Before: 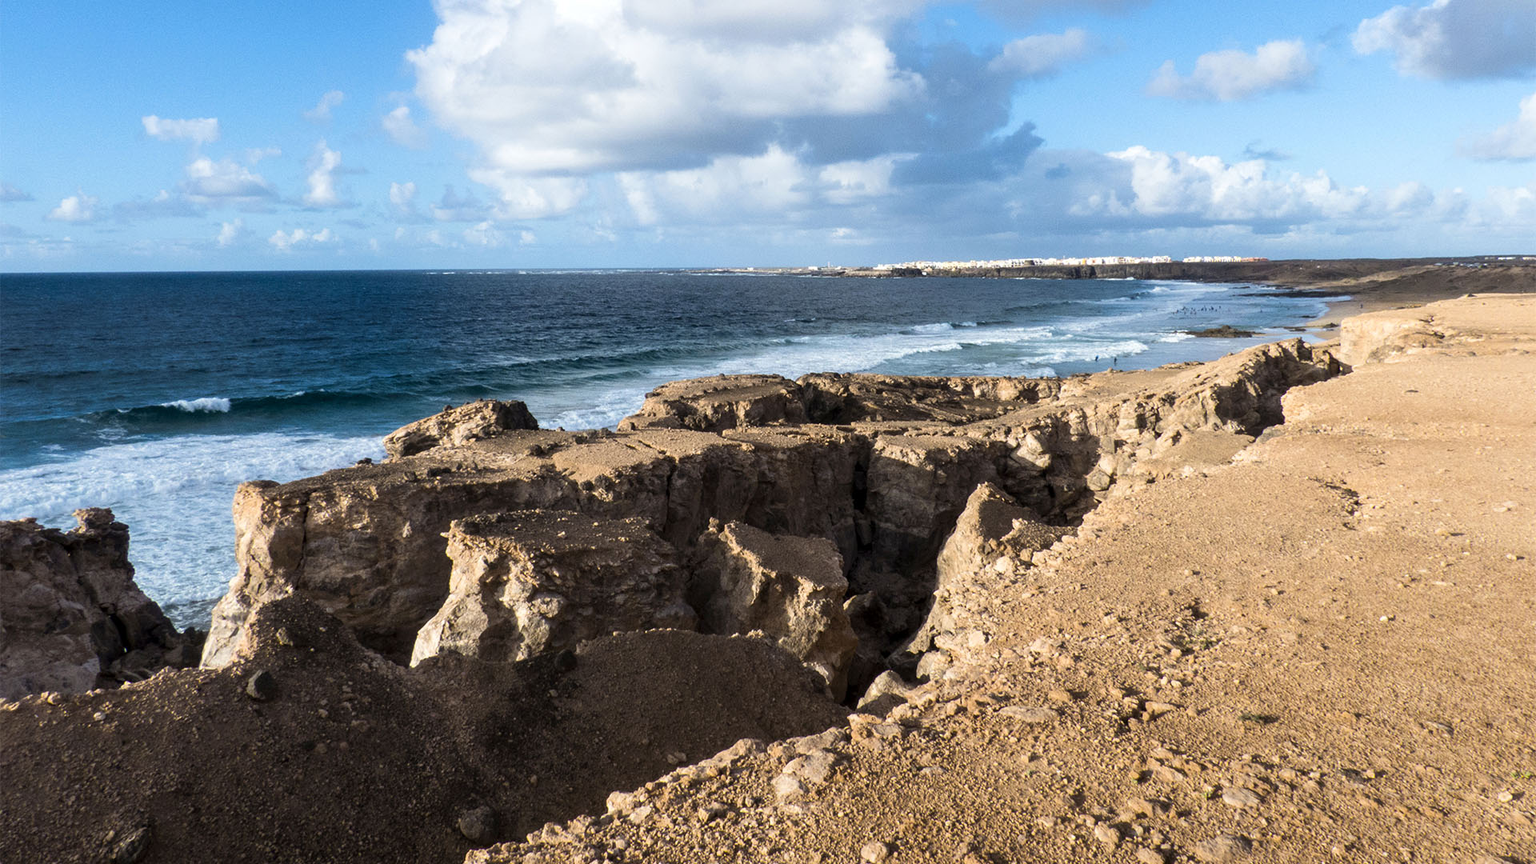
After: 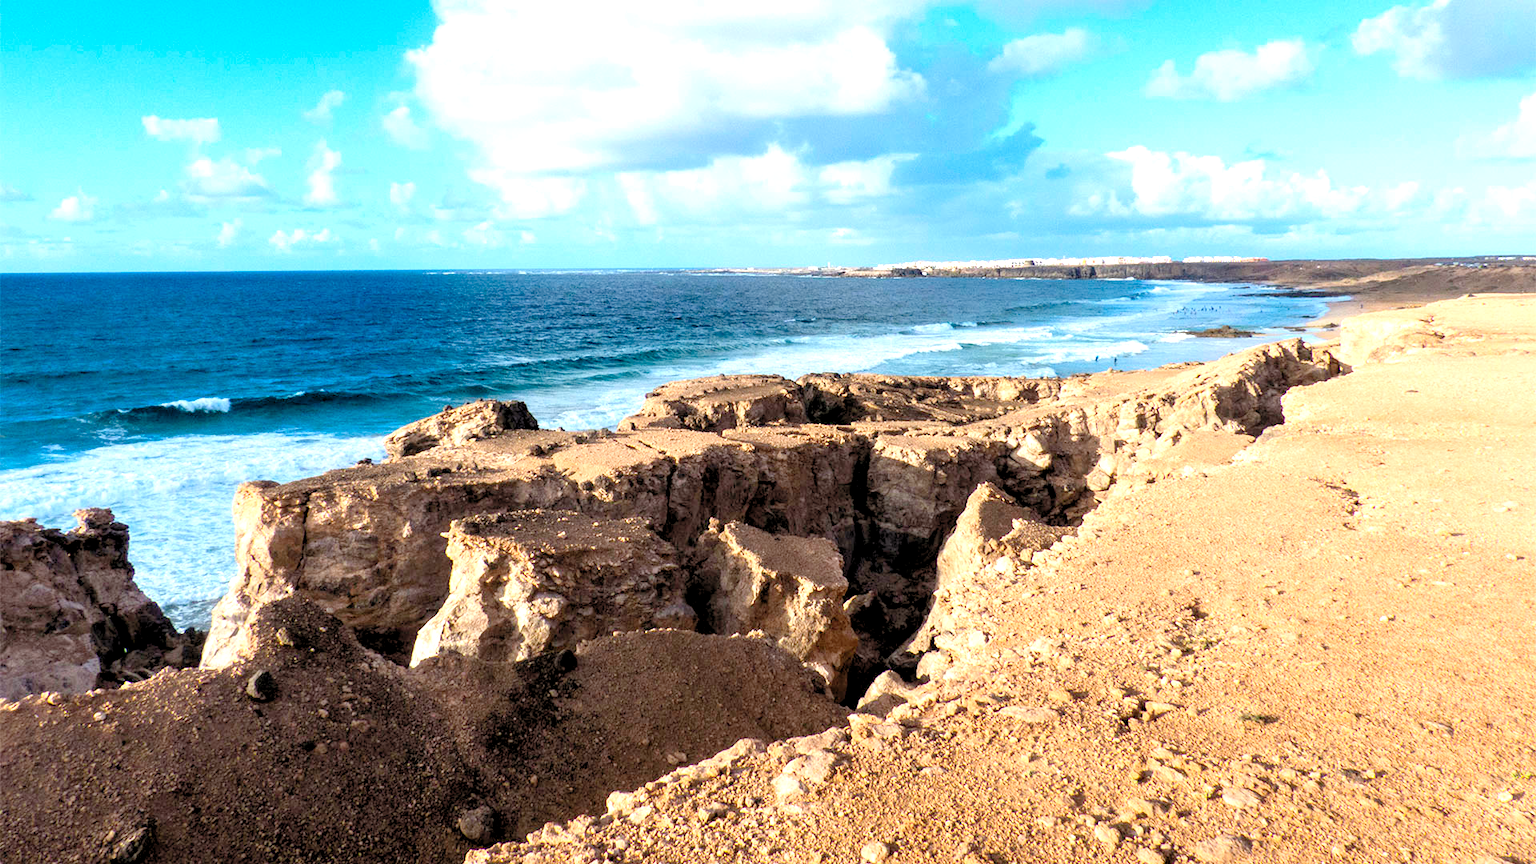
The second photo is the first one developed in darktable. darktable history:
levels: levels [0.036, 0.364, 0.827]
